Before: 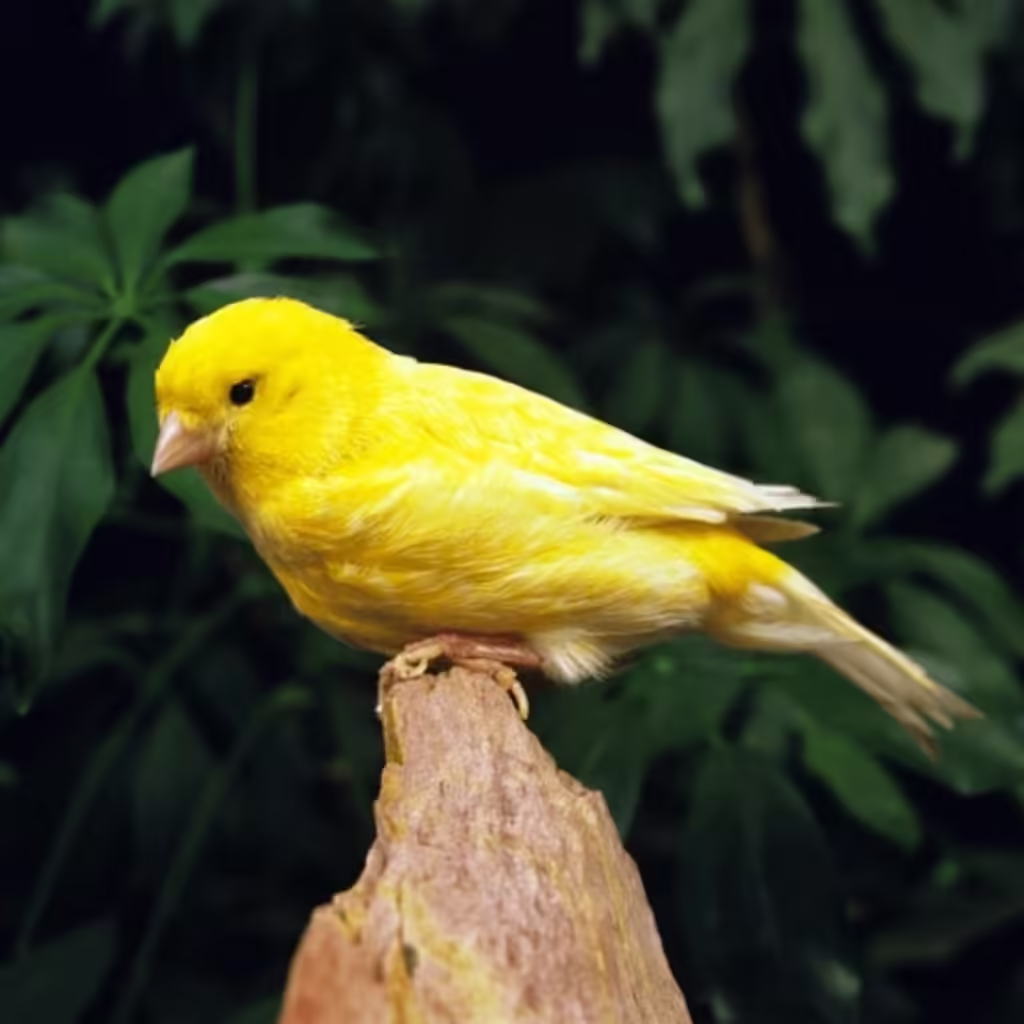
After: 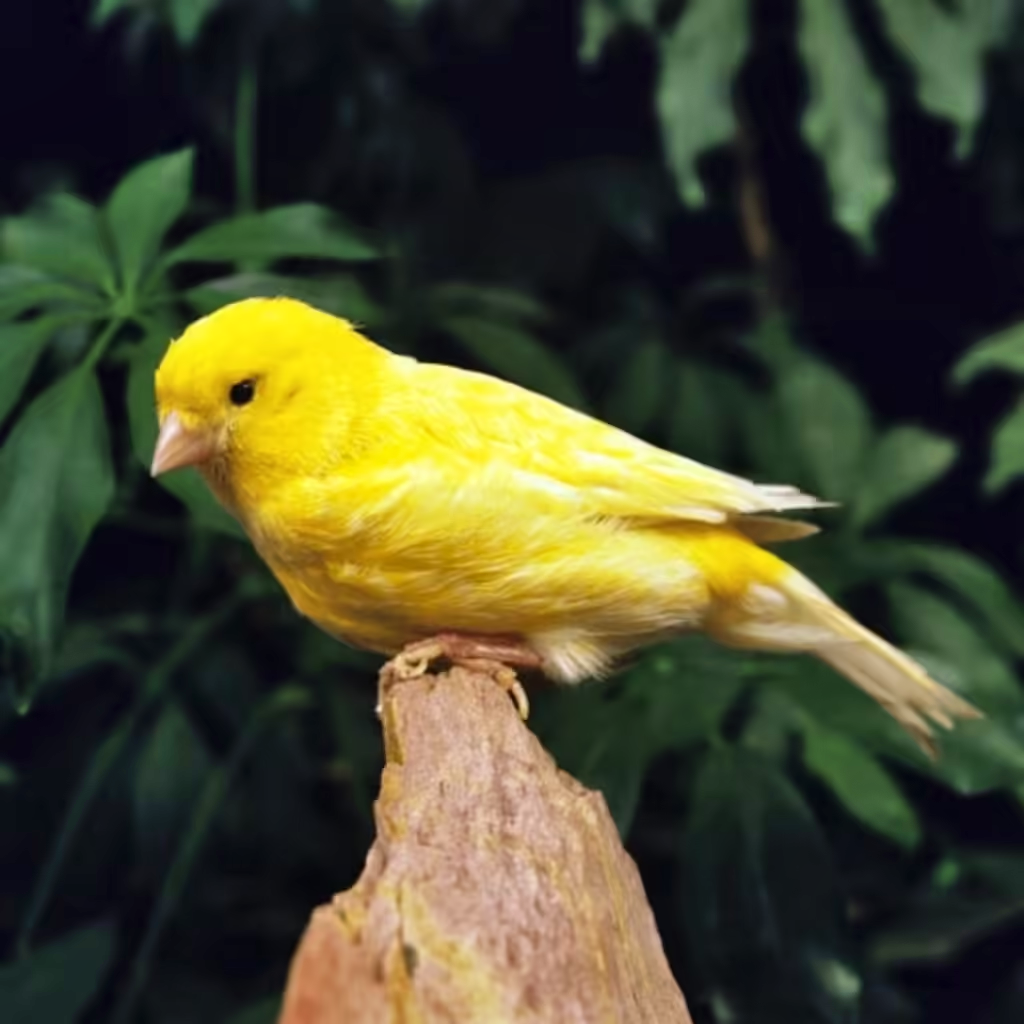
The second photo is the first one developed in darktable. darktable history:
shadows and highlights: white point adjustment 0.837, soften with gaussian
